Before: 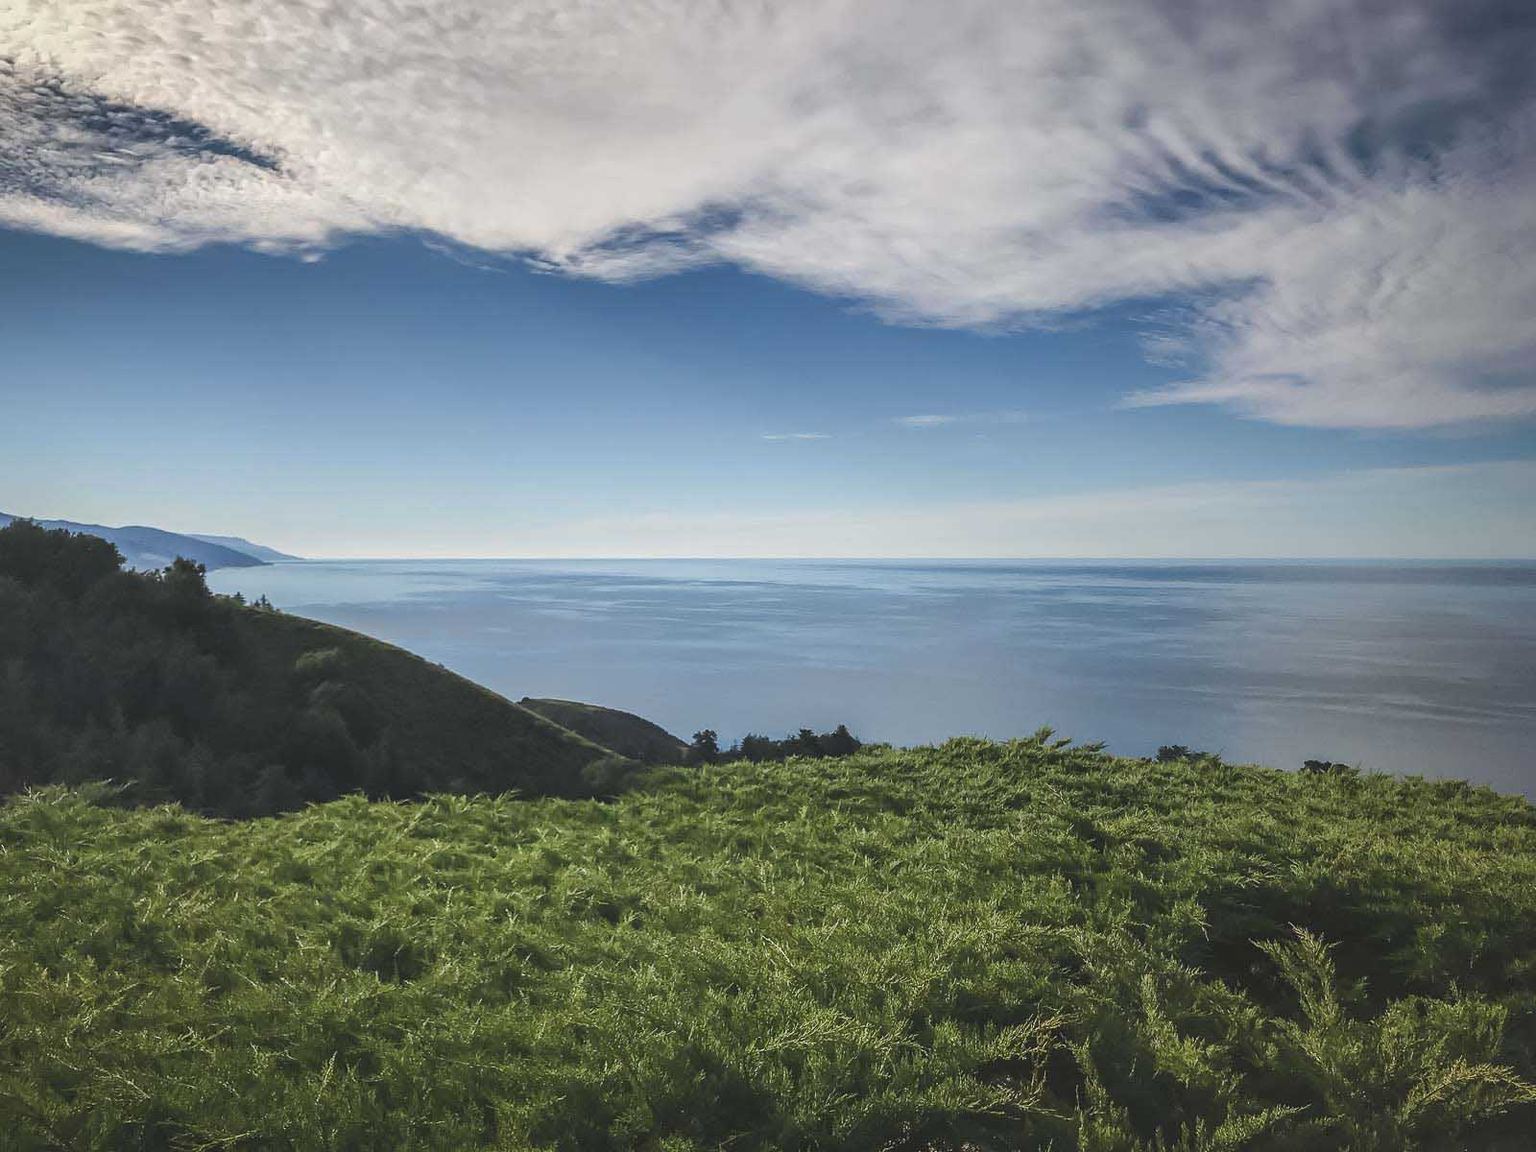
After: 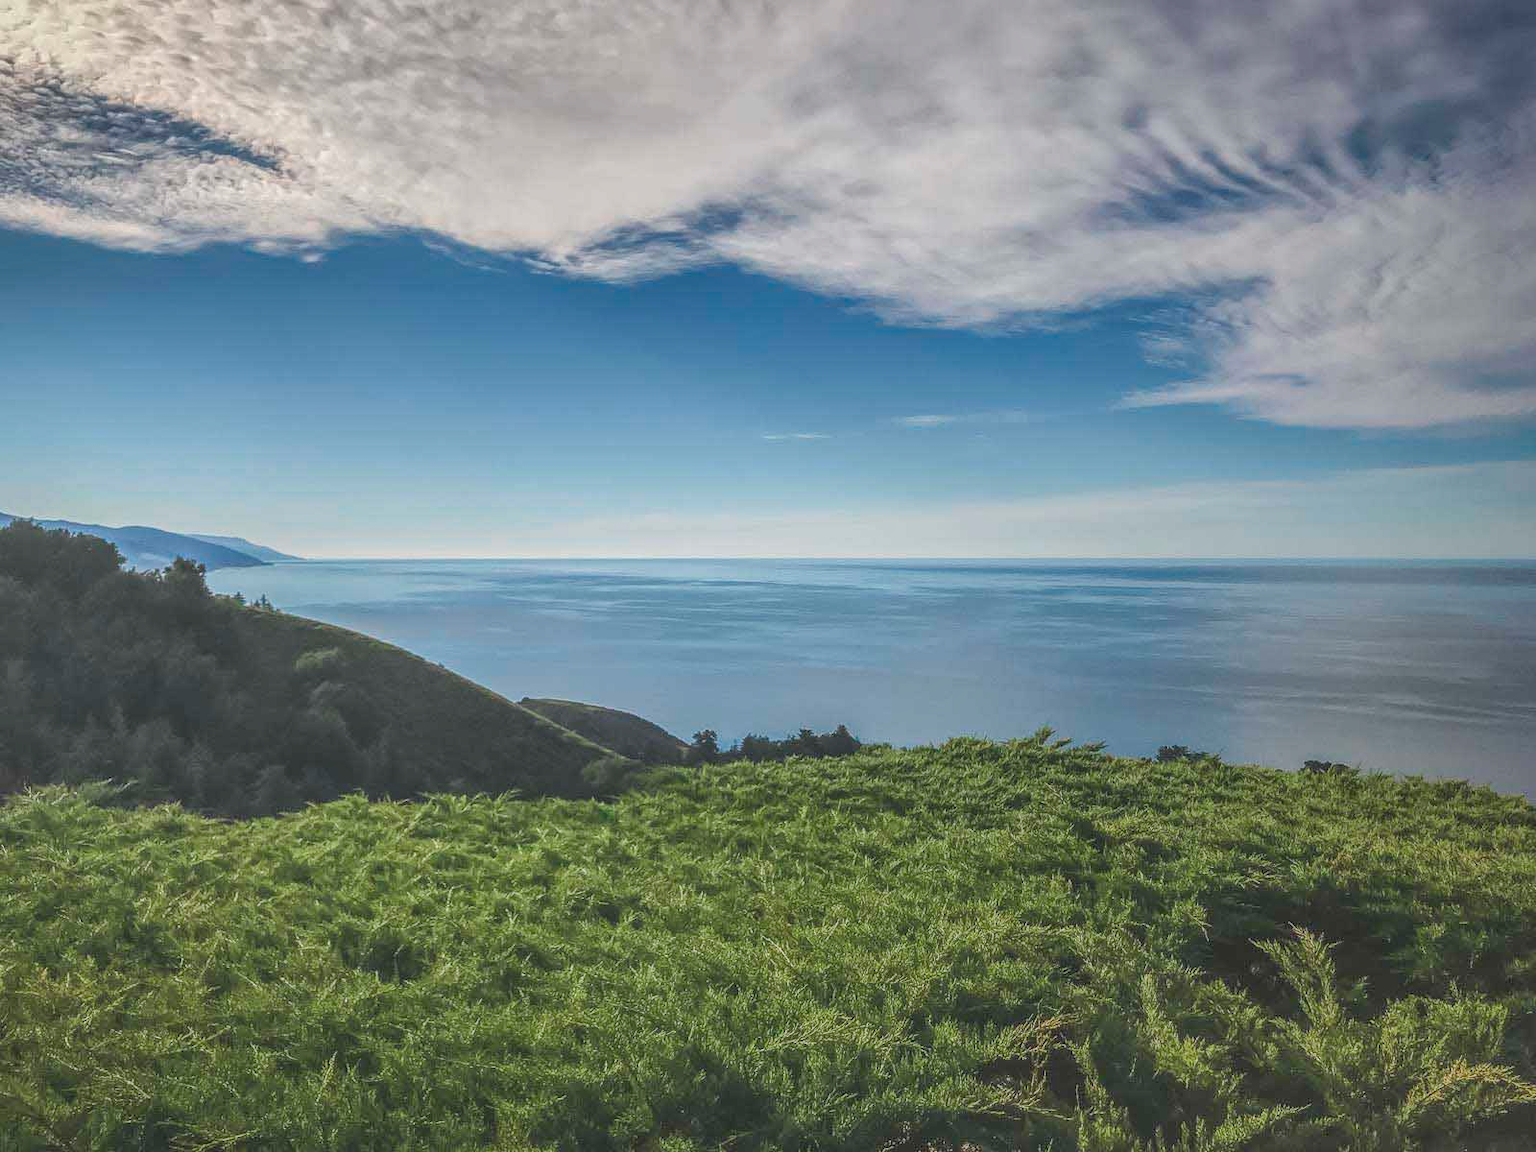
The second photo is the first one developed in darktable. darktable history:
shadows and highlights: radius 133.83, soften with gaussian
color balance rgb: on, module defaults
local contrast: highlights 73%, shadows 15%, midtone range 0.197
exposure: compensate highlight preservation false
